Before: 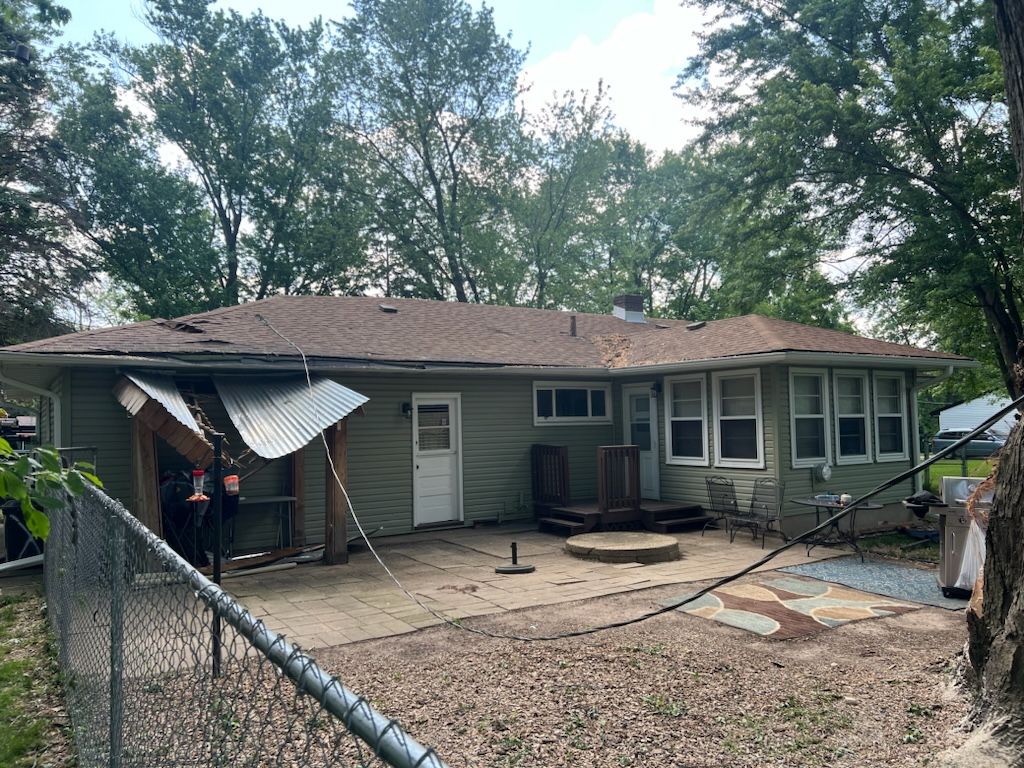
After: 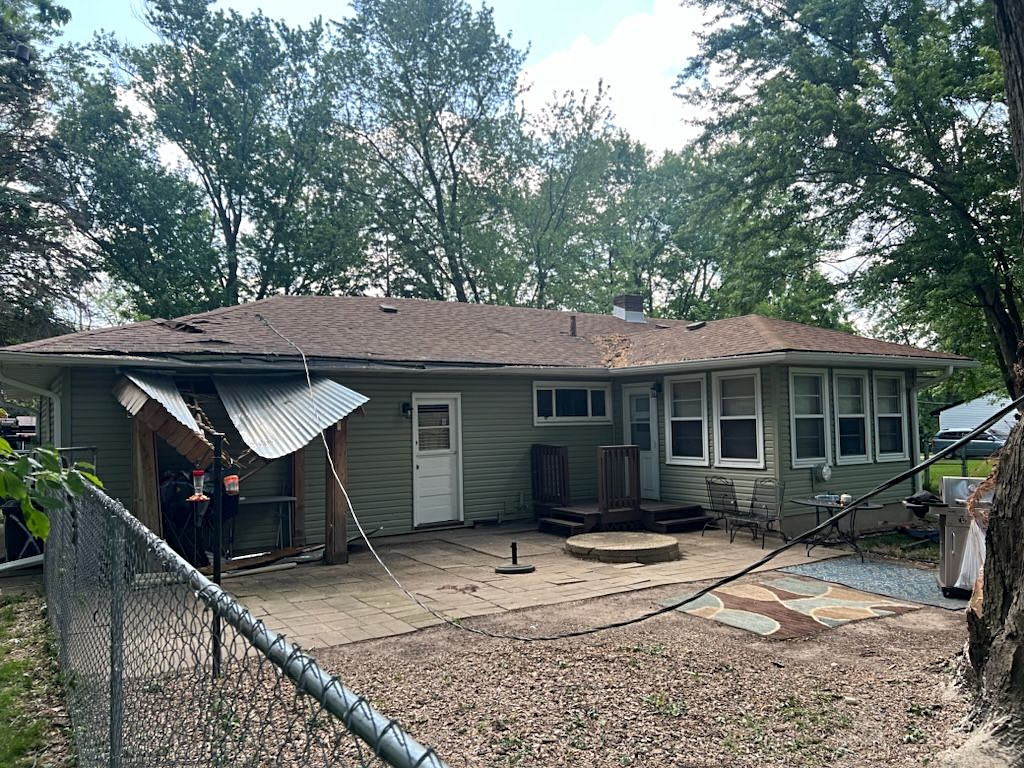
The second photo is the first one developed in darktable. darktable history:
sharpen: radius 2.511, amount 0.334
